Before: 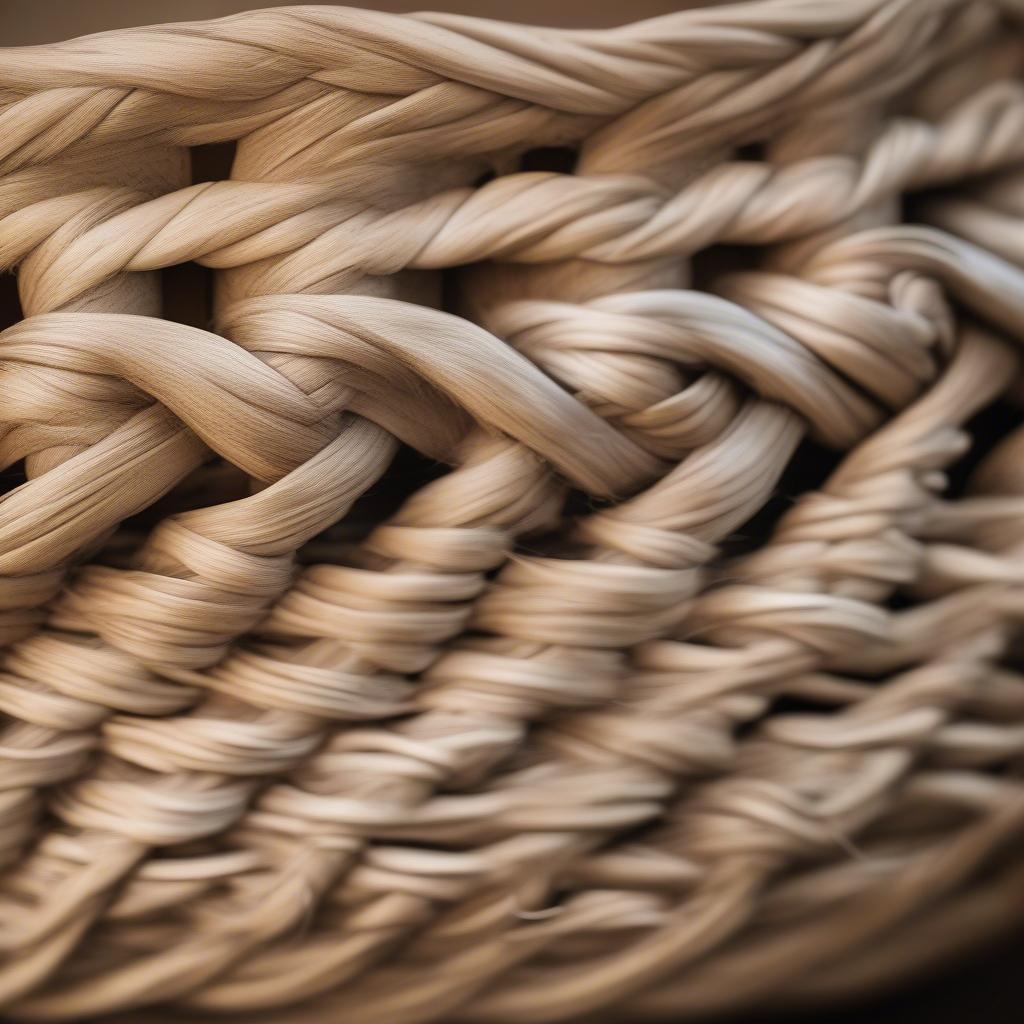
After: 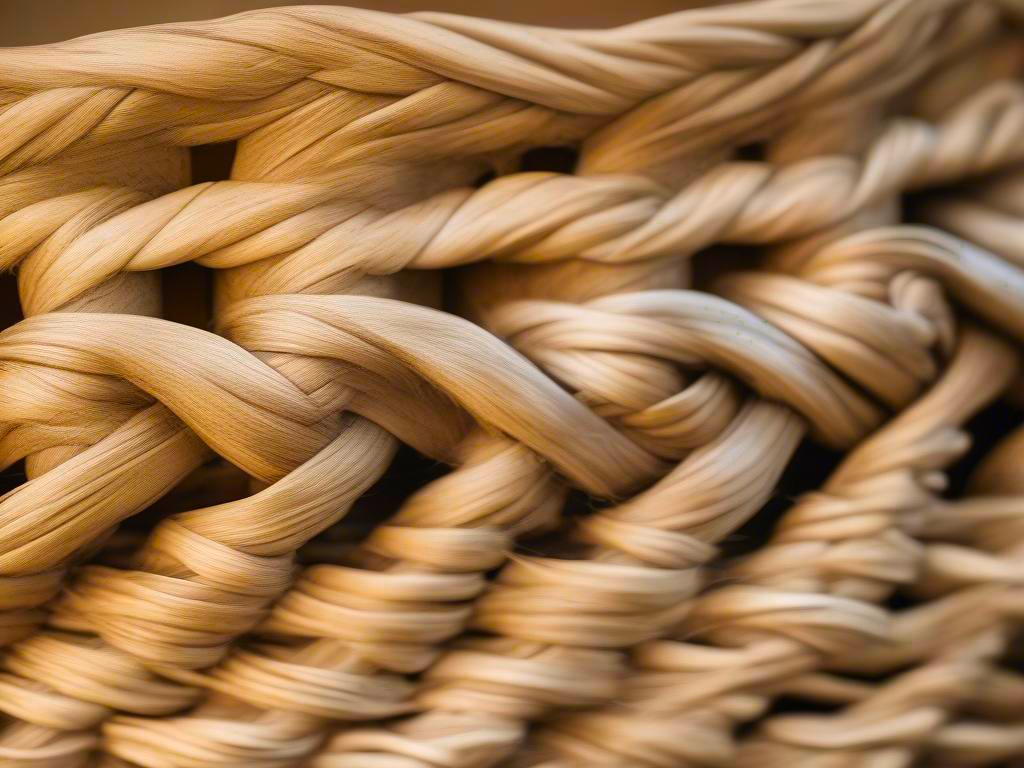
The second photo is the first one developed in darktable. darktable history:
color contrast: green-magenta contrast 1.55, blue-yellow contrast 1.83
color zones: curves: ch0 [(0.25, 0.5) (0.347, 0.092) (0.75, 0.5)]; ch1 [(0.25, 0.5) (0.33, 0.51) (0.75, 0.5)]
crop: bottom 24.967%
